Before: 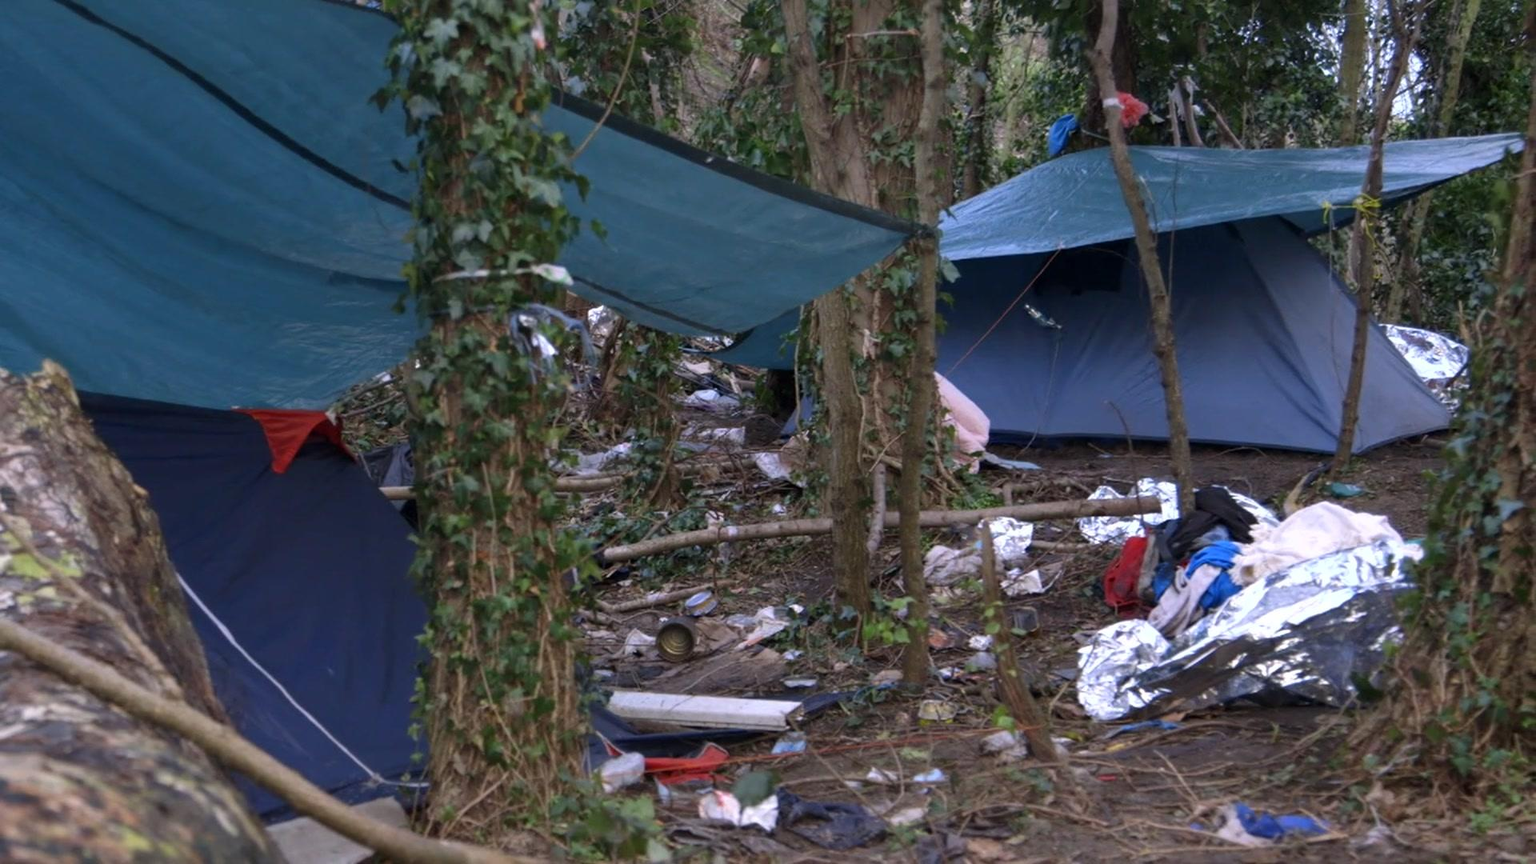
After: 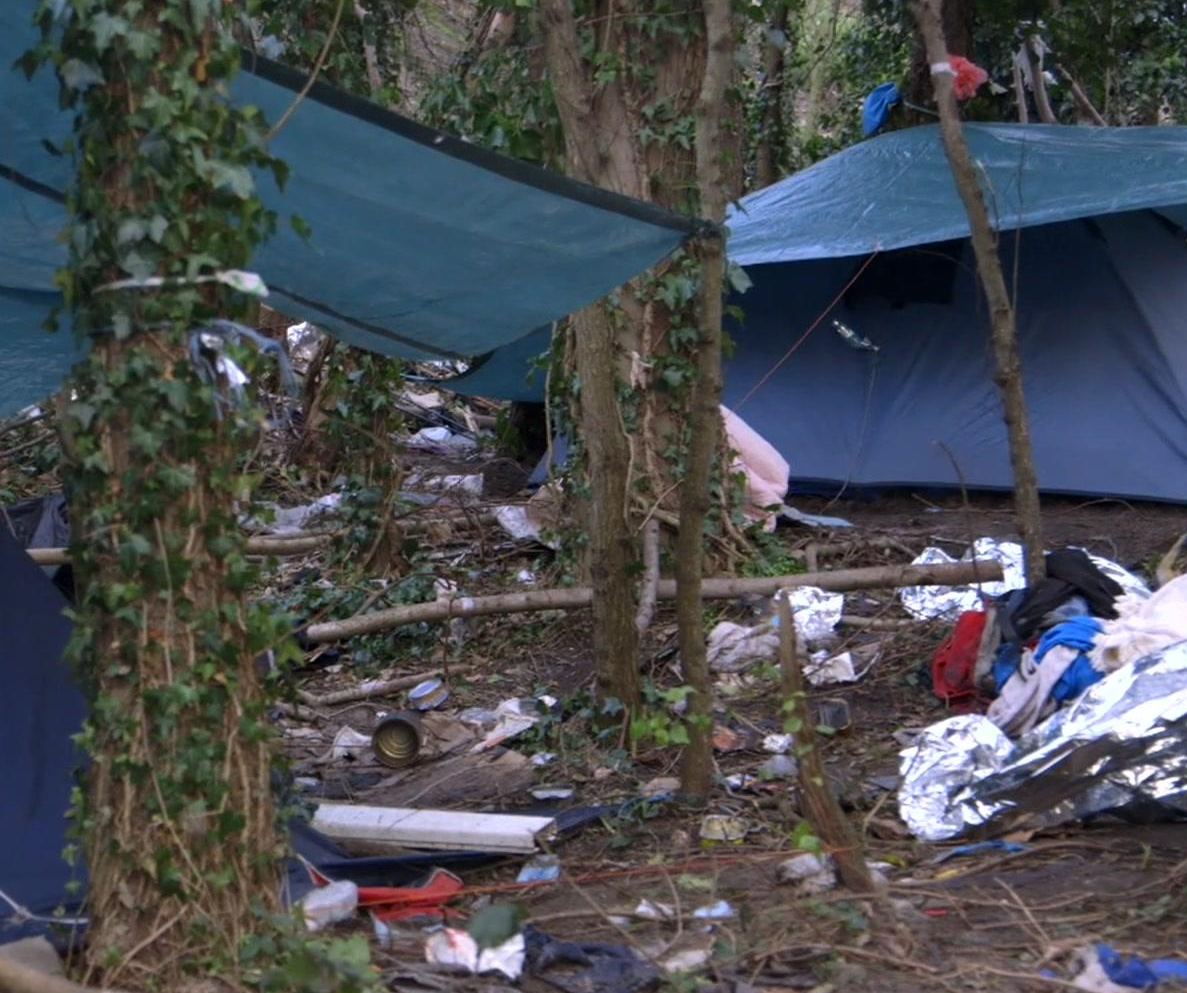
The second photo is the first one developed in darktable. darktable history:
crop and rotate: left 23.366%, top 5.626%, right 14.789%, bottom 2.341%
